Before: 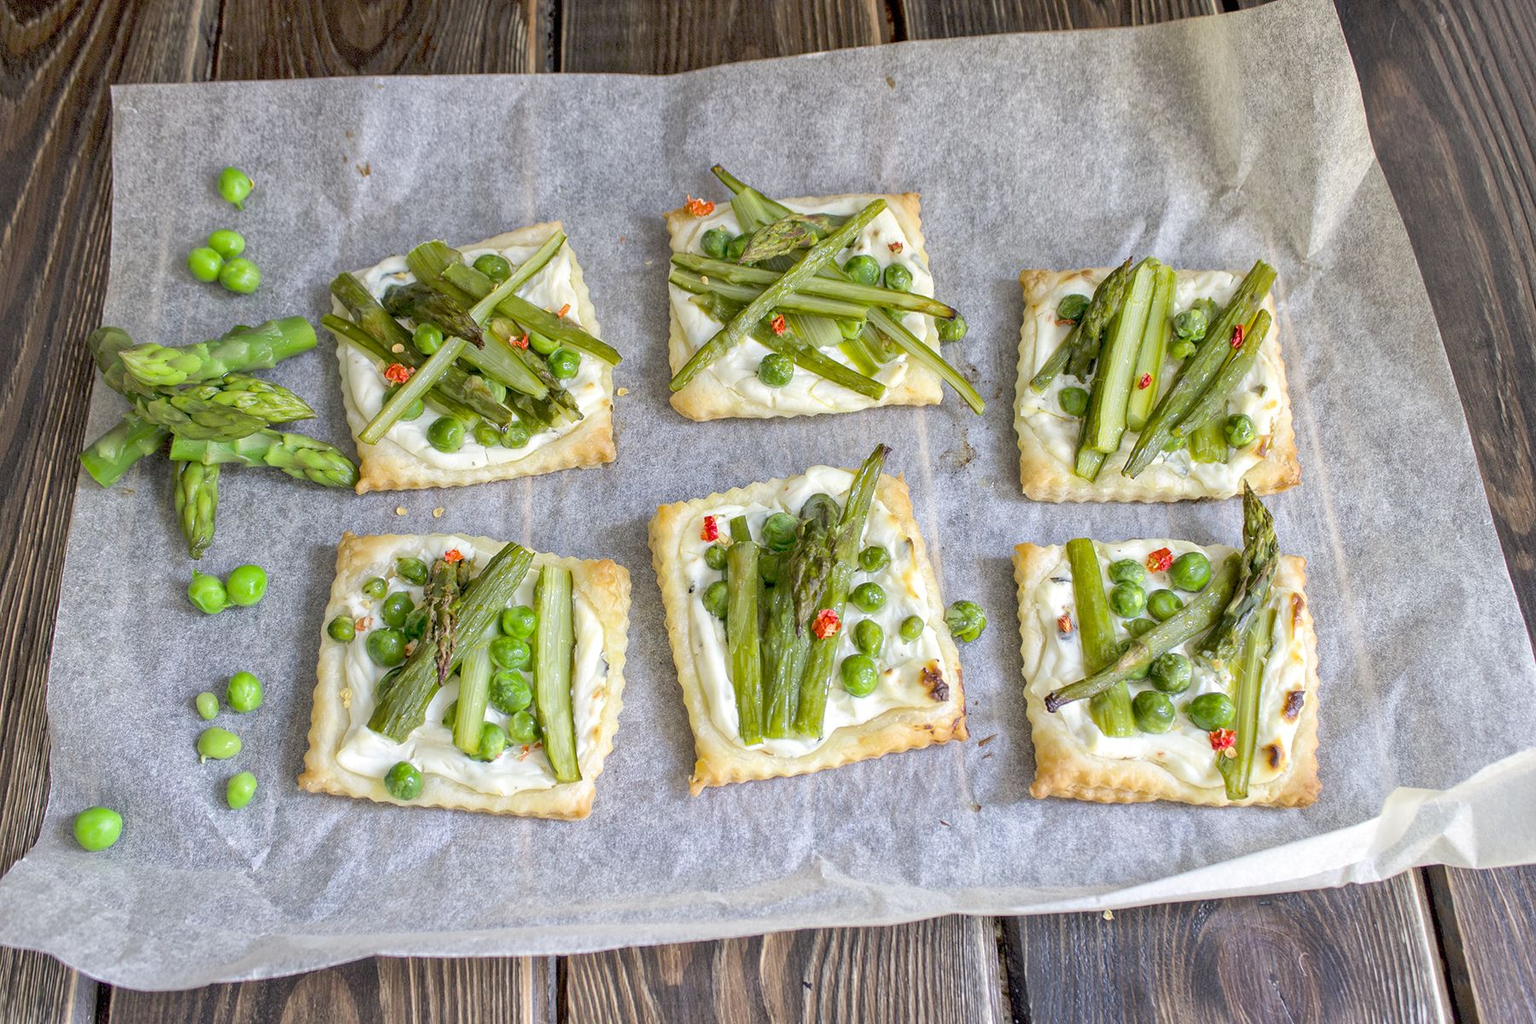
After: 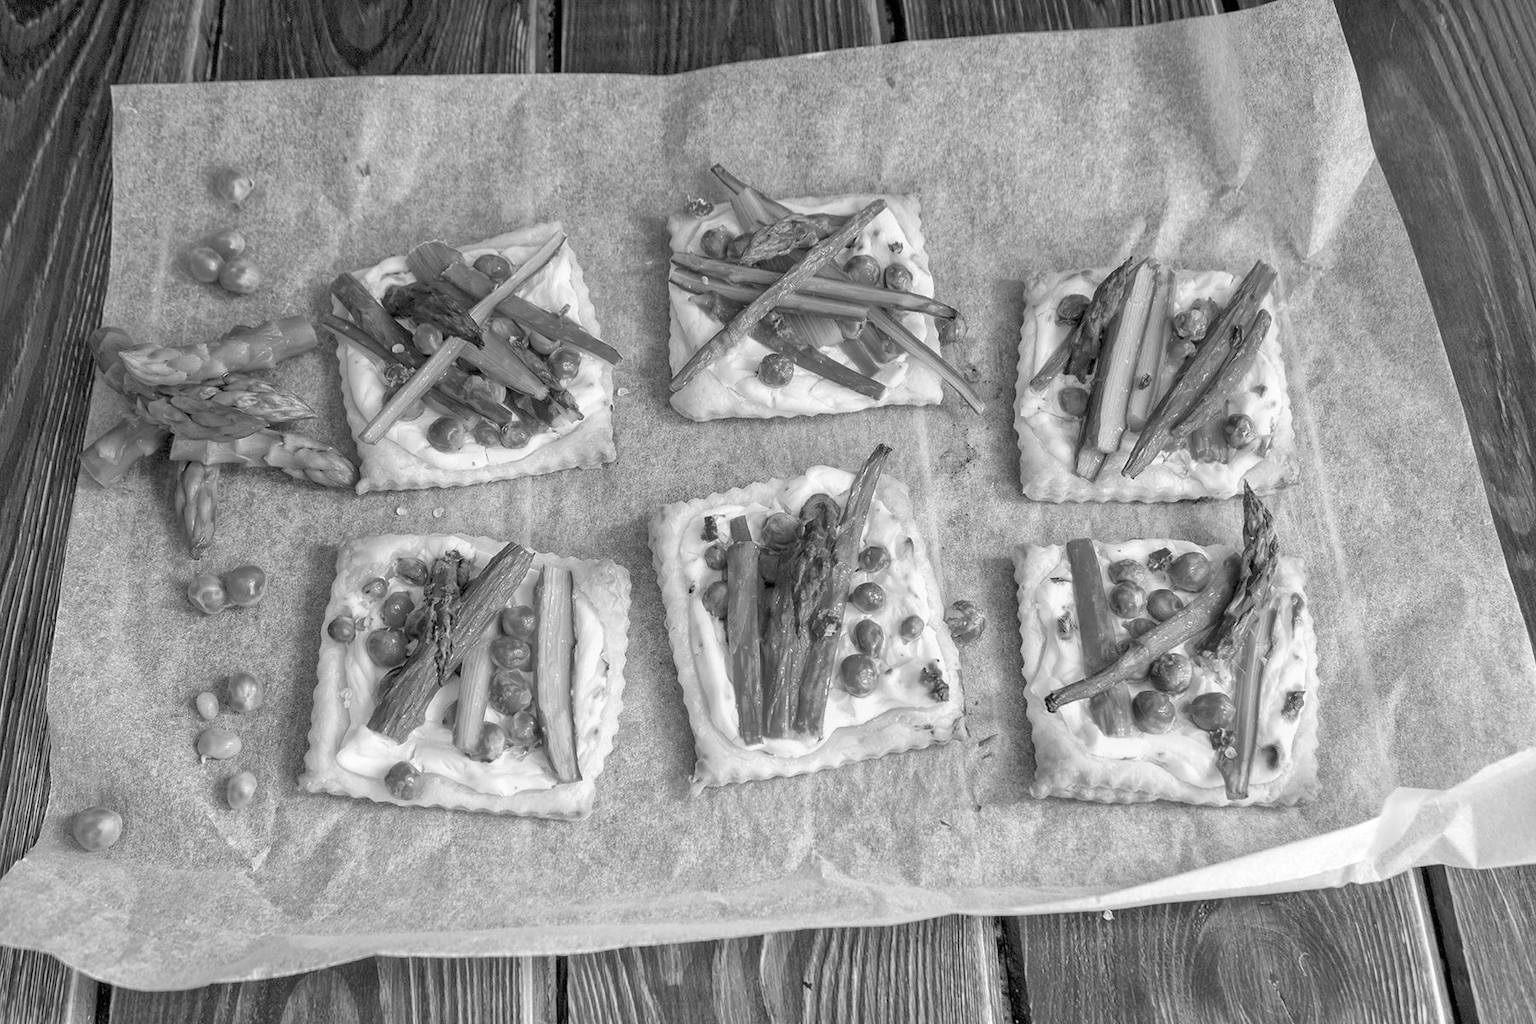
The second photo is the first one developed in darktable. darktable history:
color contrast: green-magenta contrast 0.8, blue-yellow contrast 1.1, unbound 0
monochrome: a 0, b 0, size 0.5, highlights 0.57
